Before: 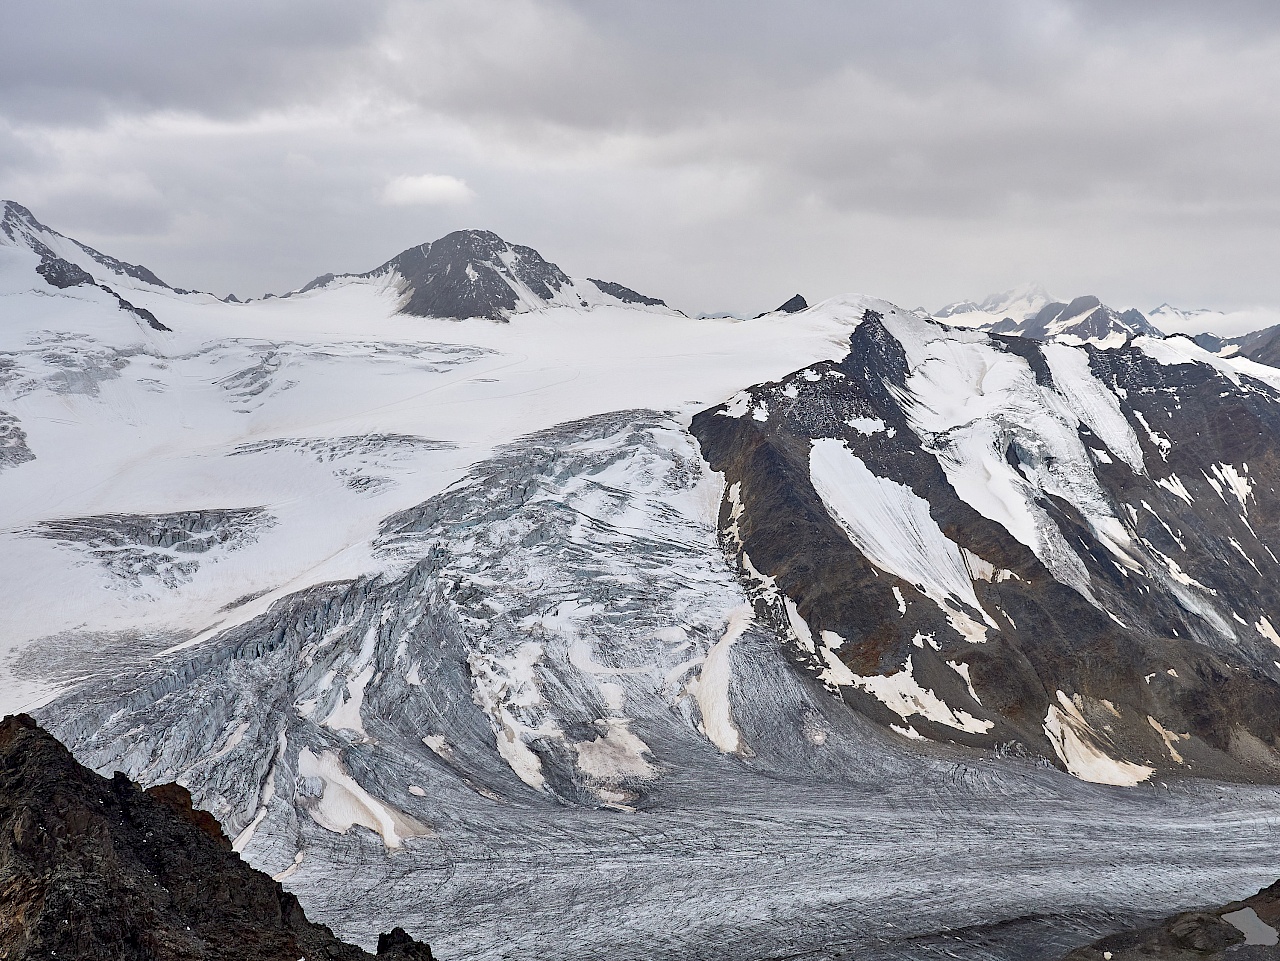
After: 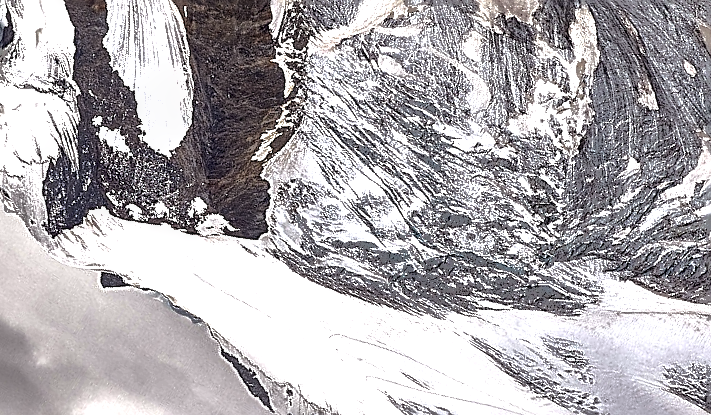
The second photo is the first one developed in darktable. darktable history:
crop and rotate: angle 147.98°, left 9.226%, top 15.6%, right 4.397%, bottom 17.185%
local contrast: detail 150%
exposure: exposure 0.021 EV, compensate highlight preservation false
contrast brightness saturation: saturation -0.07
shadows and highlights: shadows -18.57, highlights -73.29
sharpen: amount 1.015
color balance rgb: power › chroma 1.039%, power › hue 28.2°, linear chroma grading › shadows -7.765%, linear chroma grading › global chroma 9.843%, perceptual saturation grading › global saturation -0.078%, perceptual saturation grading › highlights -31.369%, perceptual saturation grading › mid-tones 5.672%, perceptual saturation grading › shadows 18.748%, perceptual brilliance grading › highlights 15.866%, perceptual brilliance grading › mid-tones 6.272%, perceptual brilliance grading › shadows -15.08%
